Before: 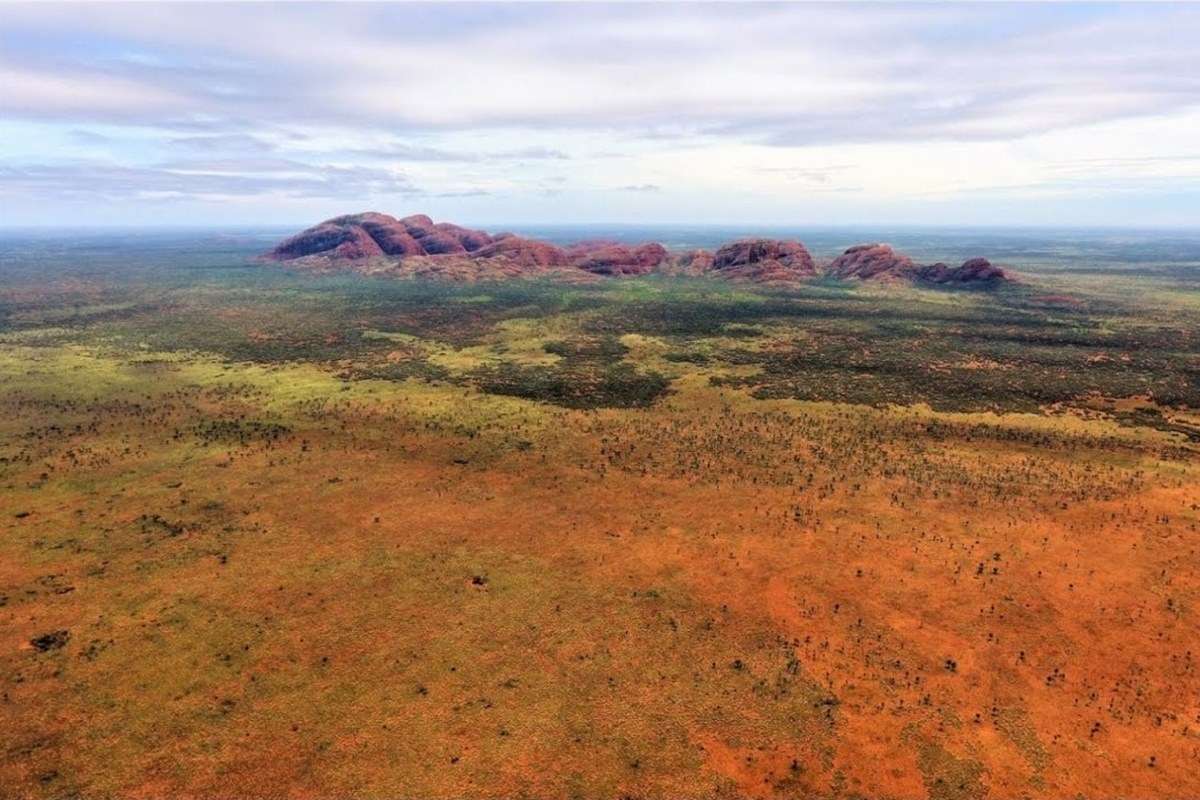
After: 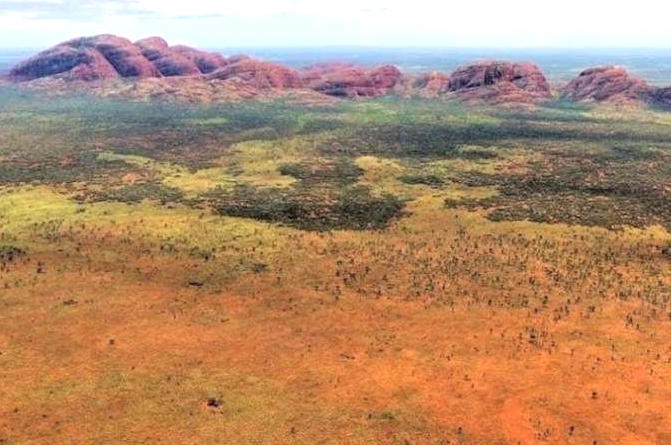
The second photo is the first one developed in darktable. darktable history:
tone equalizer: -8 EV -0.427 EV, -7 EV -0.428 EV, -6 EV -0.322 EV, -5 EV -0.254 EV, -3 EV 0.246 EV, -2 EV 0.327 EV, -1 EV 0.406 EV, +0 EV 0.432 EV
contrast brightness saturation: brightness 0.12
crop and rotate: left 22.131%, top 22.276%, right 21.949%, bottom 22.089%
